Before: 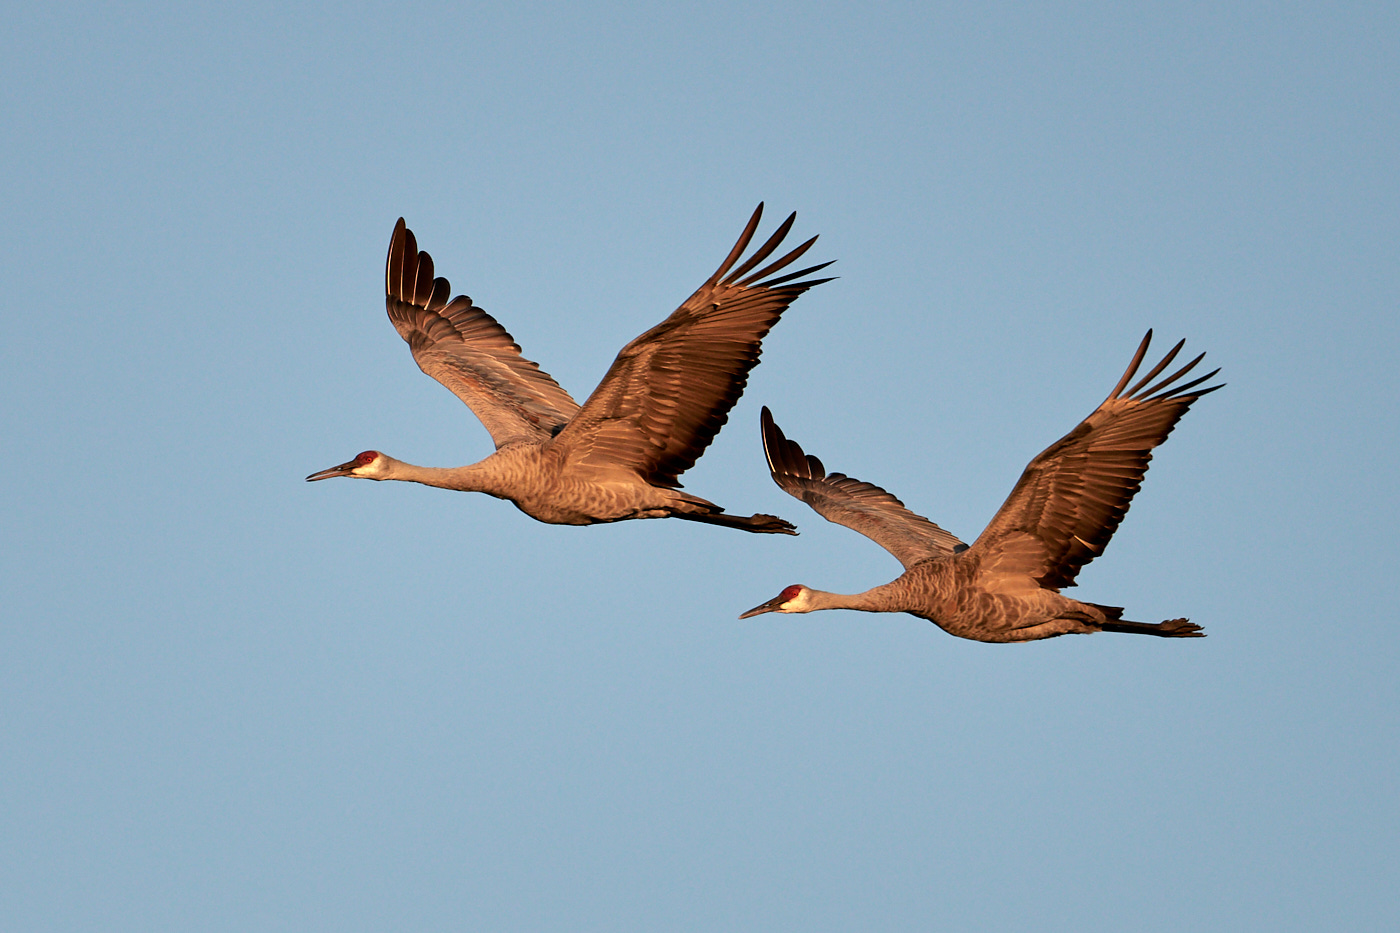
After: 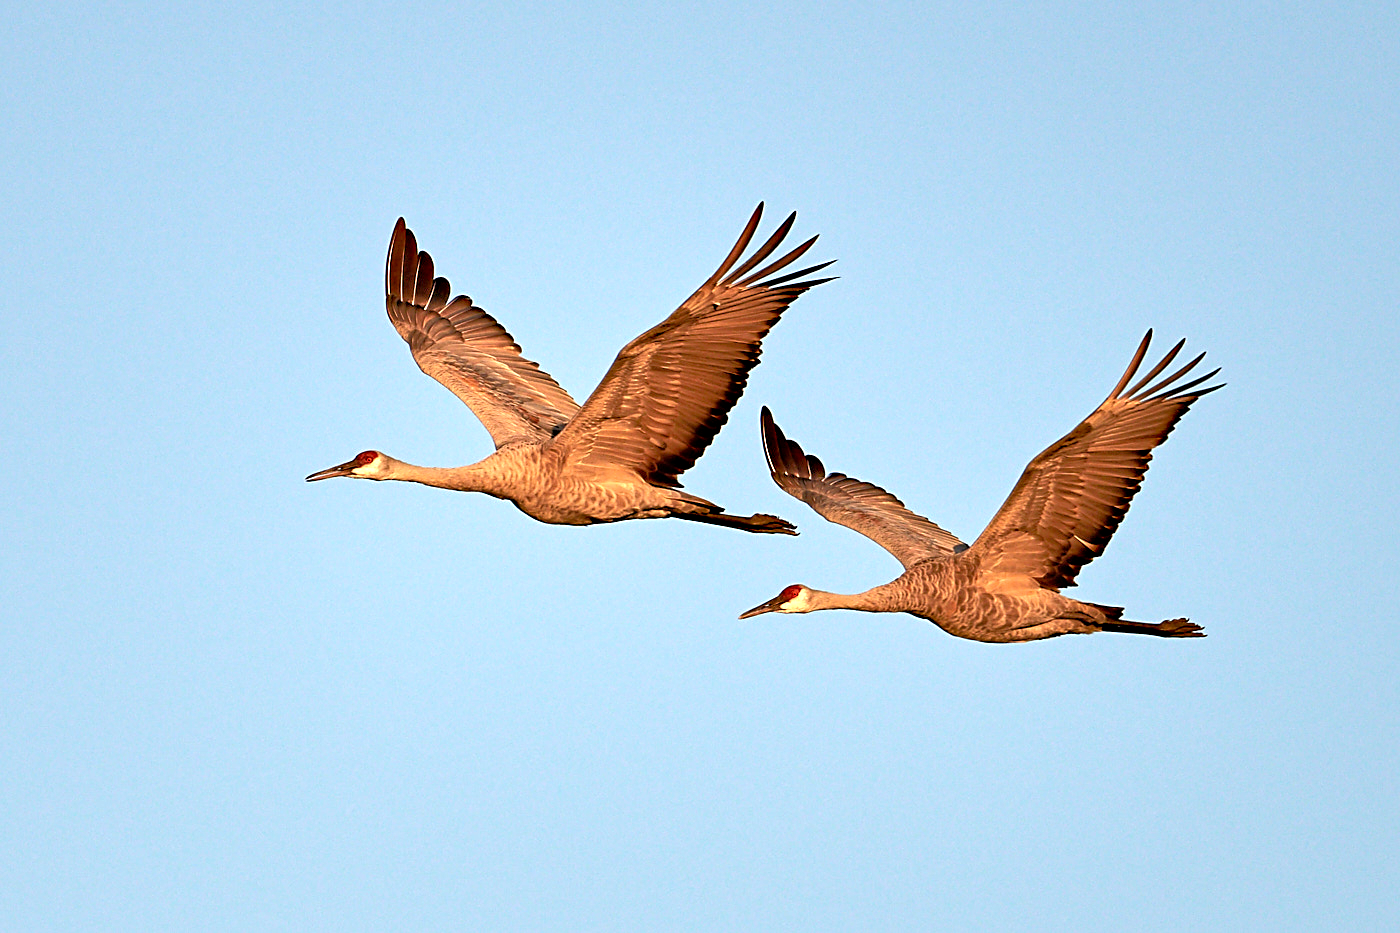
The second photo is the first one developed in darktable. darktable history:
exposure: exposure 0.773 EV, compensate highlight preservation false
haze removal: adaptive false
sharpen: on, module defaults
tone equalizer: -7 EV 0.163 EV, -6 EV 0.622 EV, -5 EV 1.11 EV, -4 EV 1.31 EV, -3 EV 1.17 EV, -2 EV 0.6 EV, -1 EV 0.158 EV
